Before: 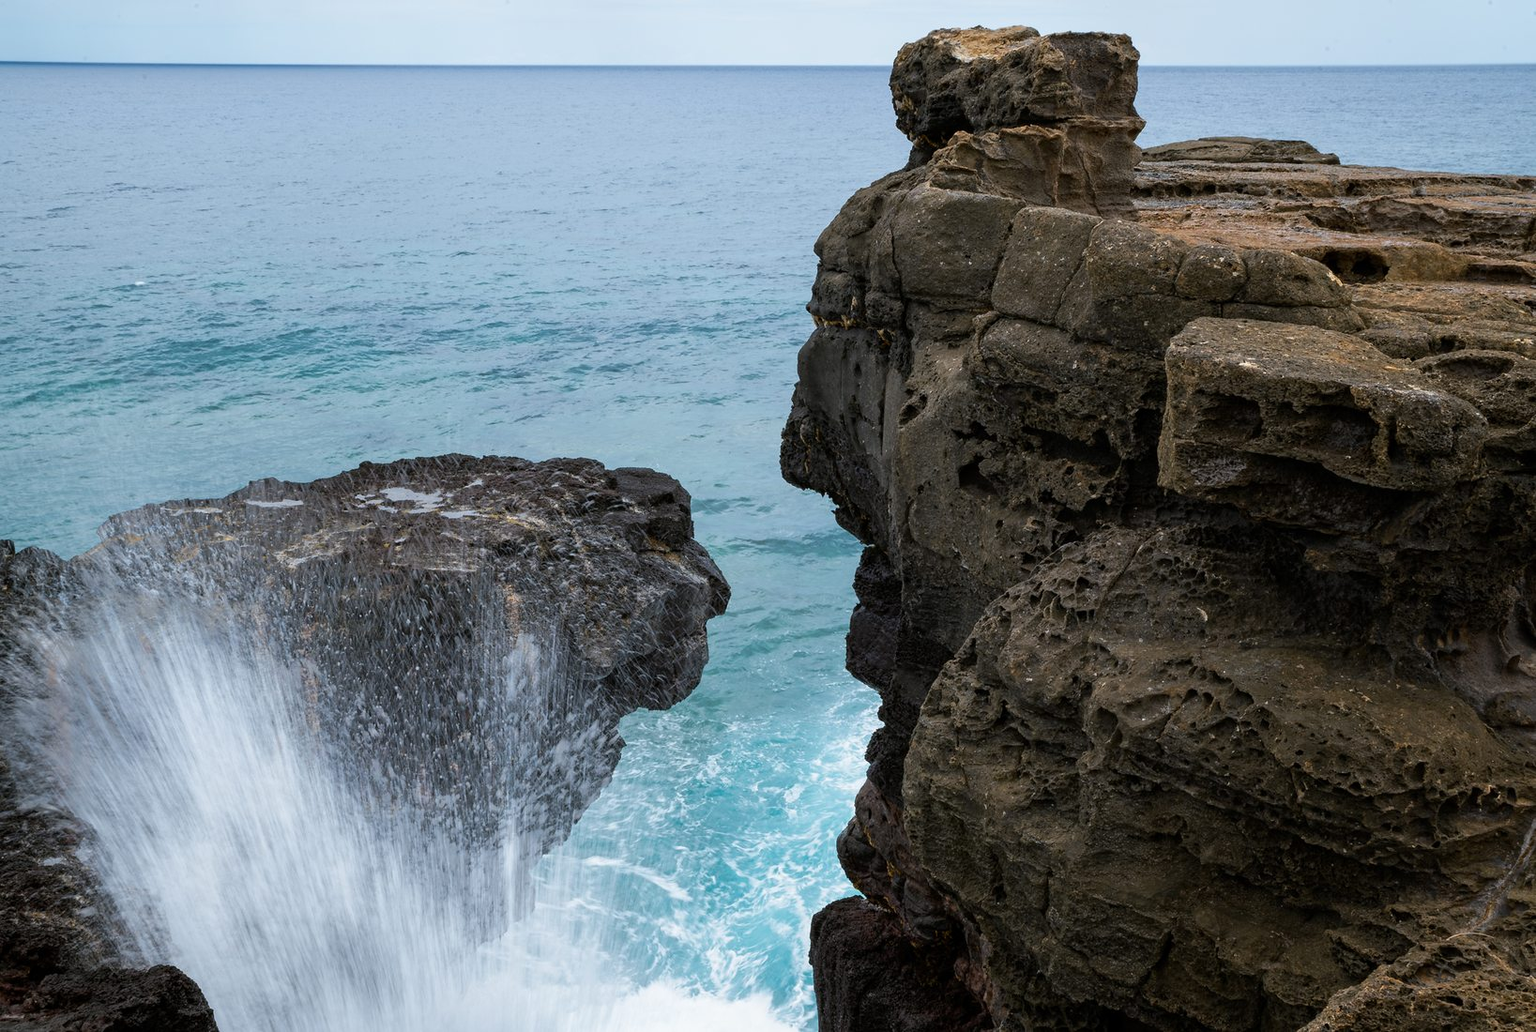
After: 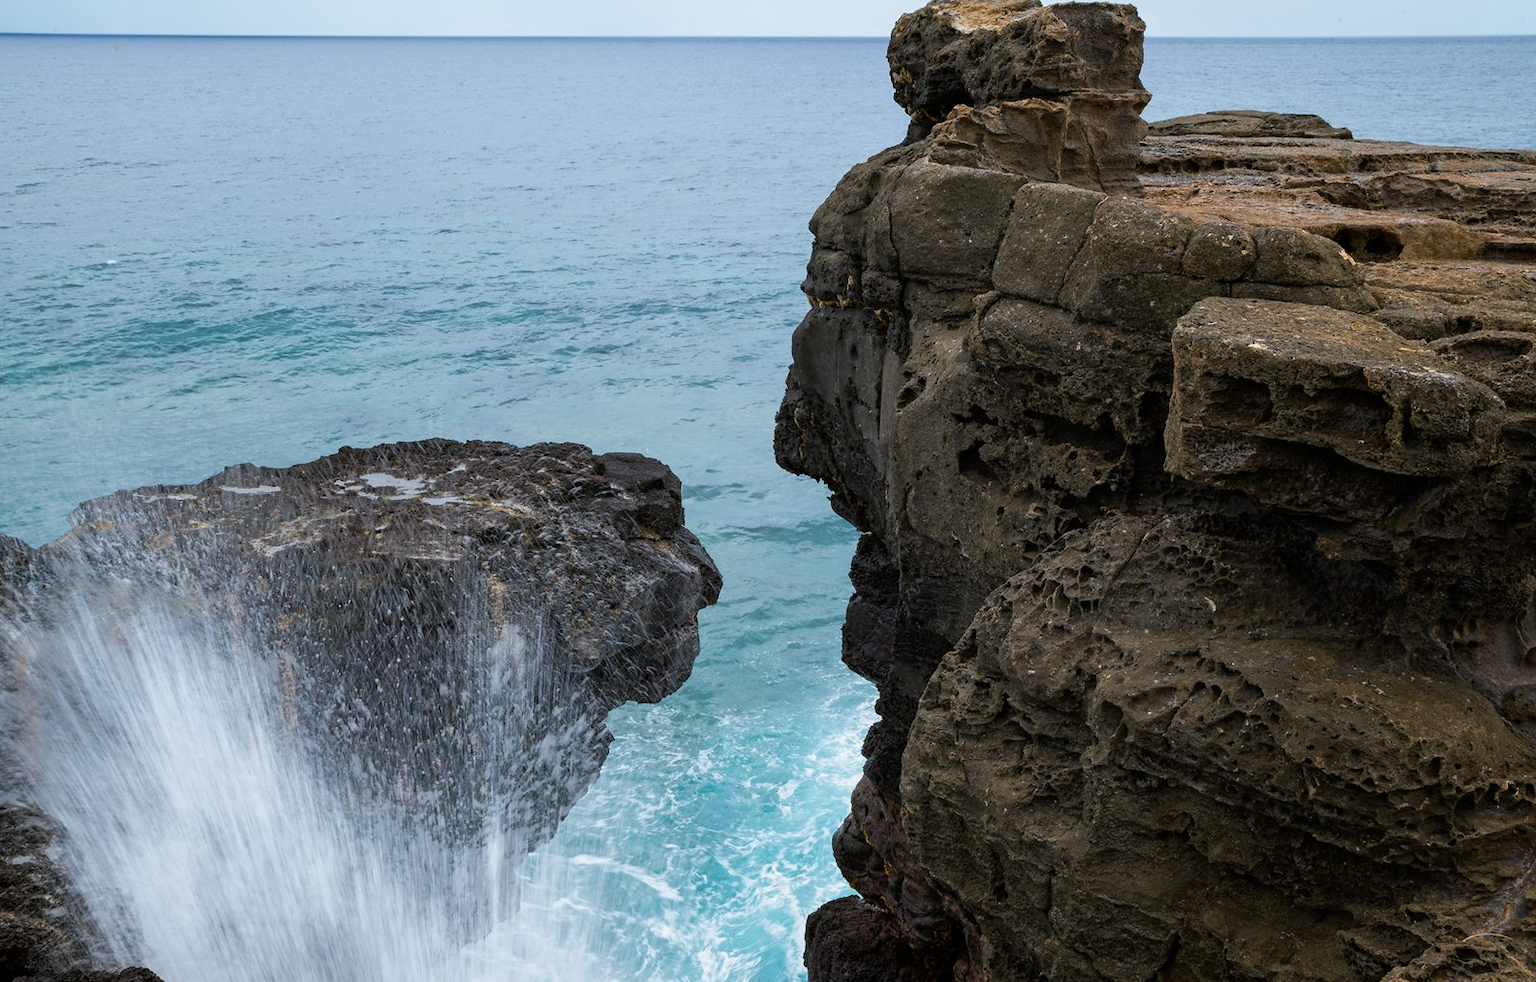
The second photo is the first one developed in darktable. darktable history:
crop: left 2.078%, top 2.926%, right 1.186%, bottom 4.94%
